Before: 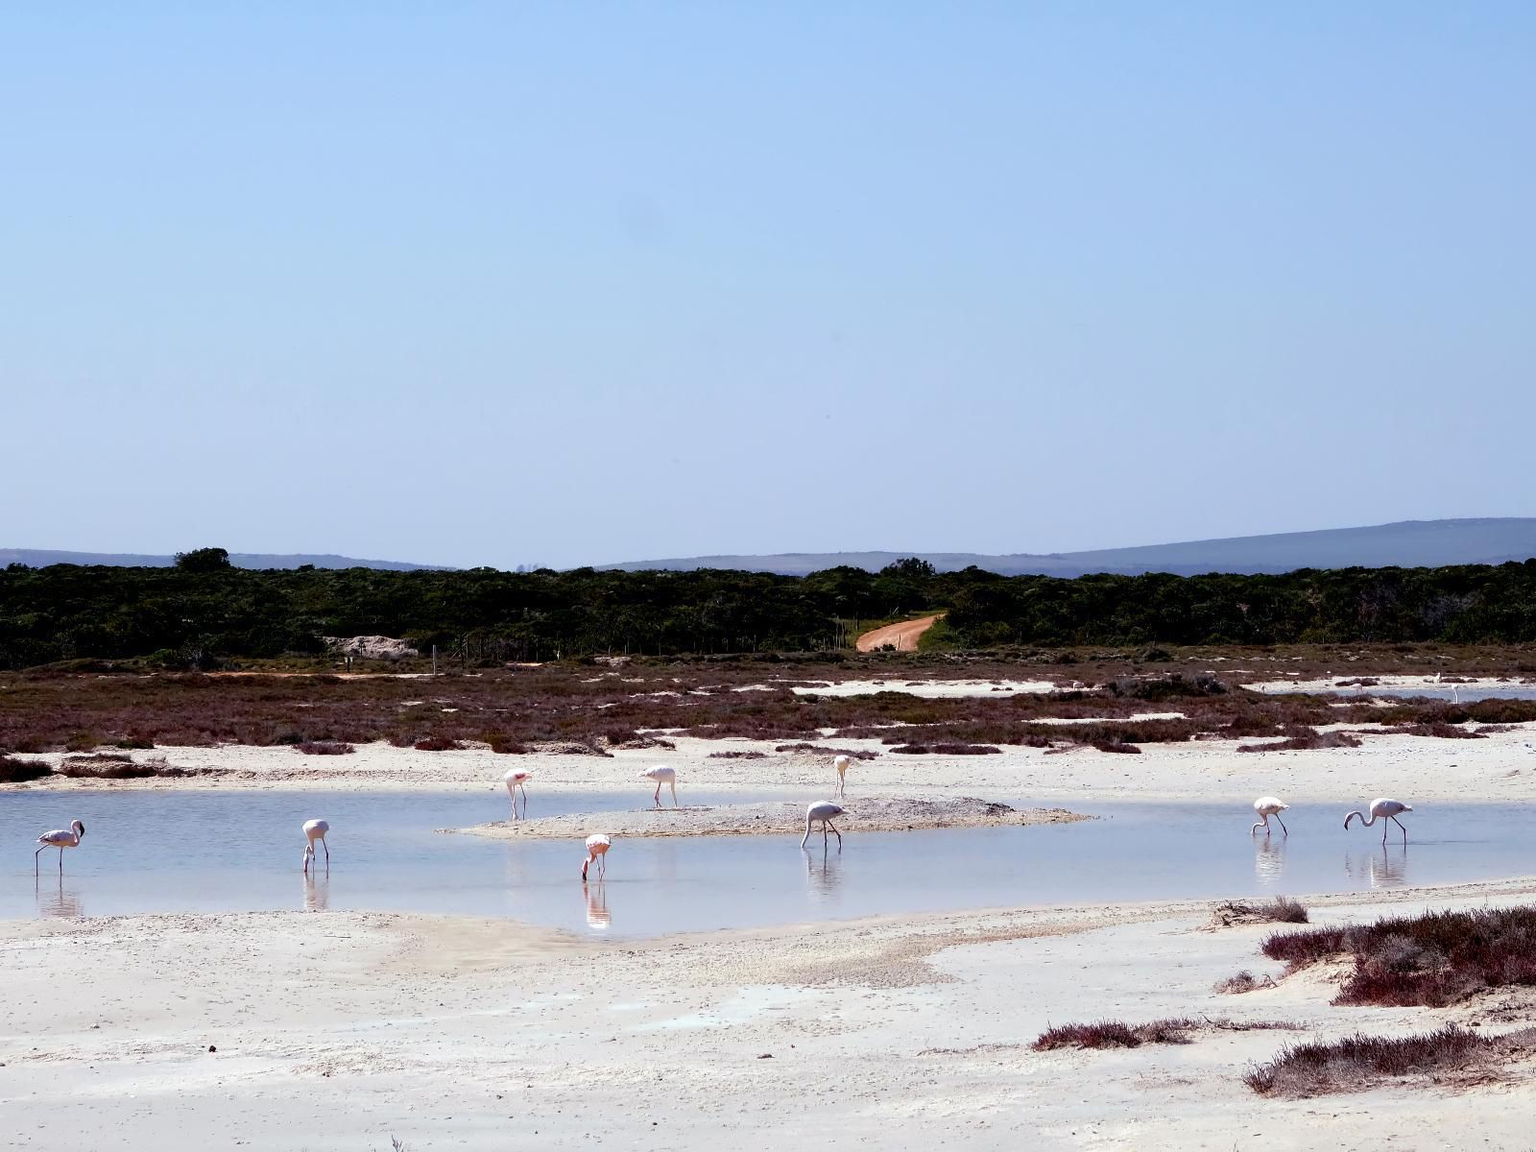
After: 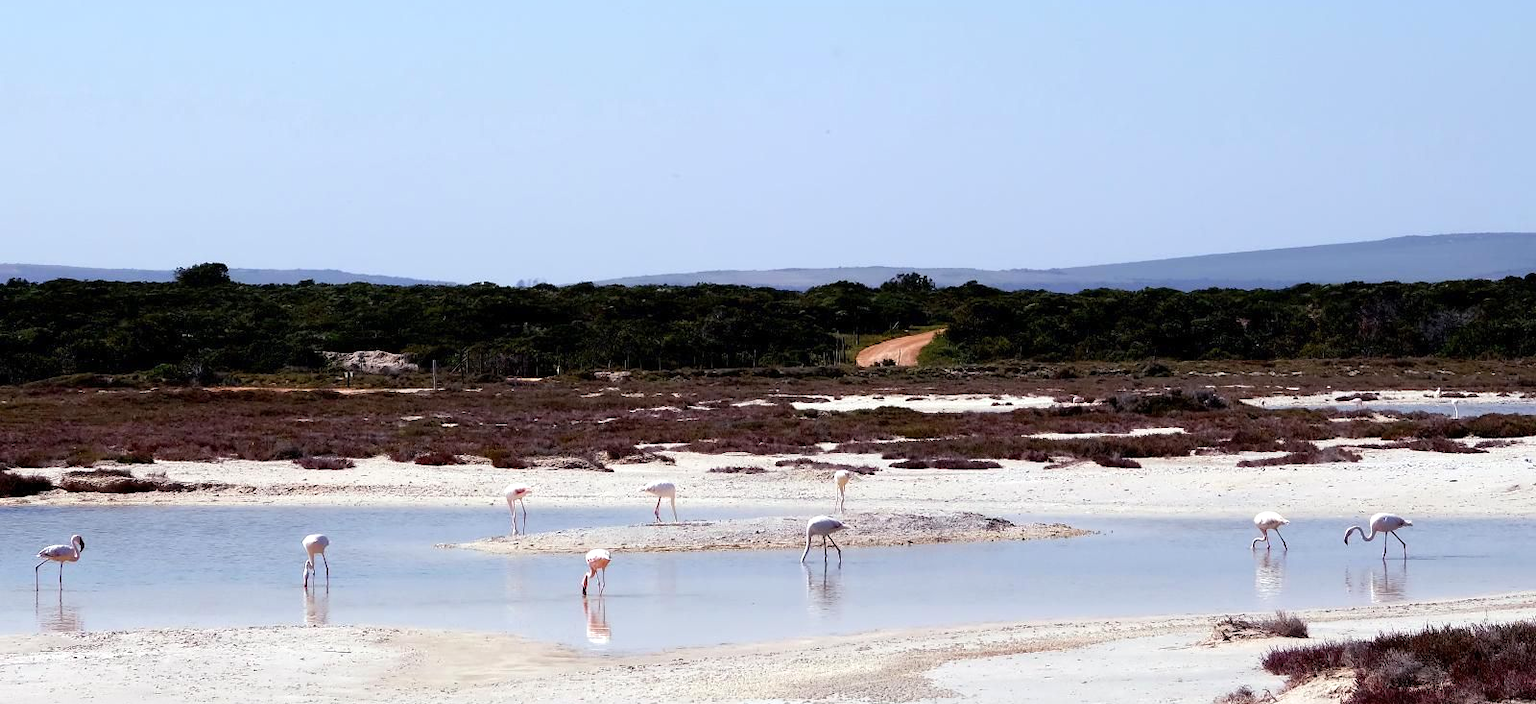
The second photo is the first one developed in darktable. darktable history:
exposure: exposure 0.206 EV, compensate highlight preservation false
crop and rotate: top 24.832%, bottom 13.995%
